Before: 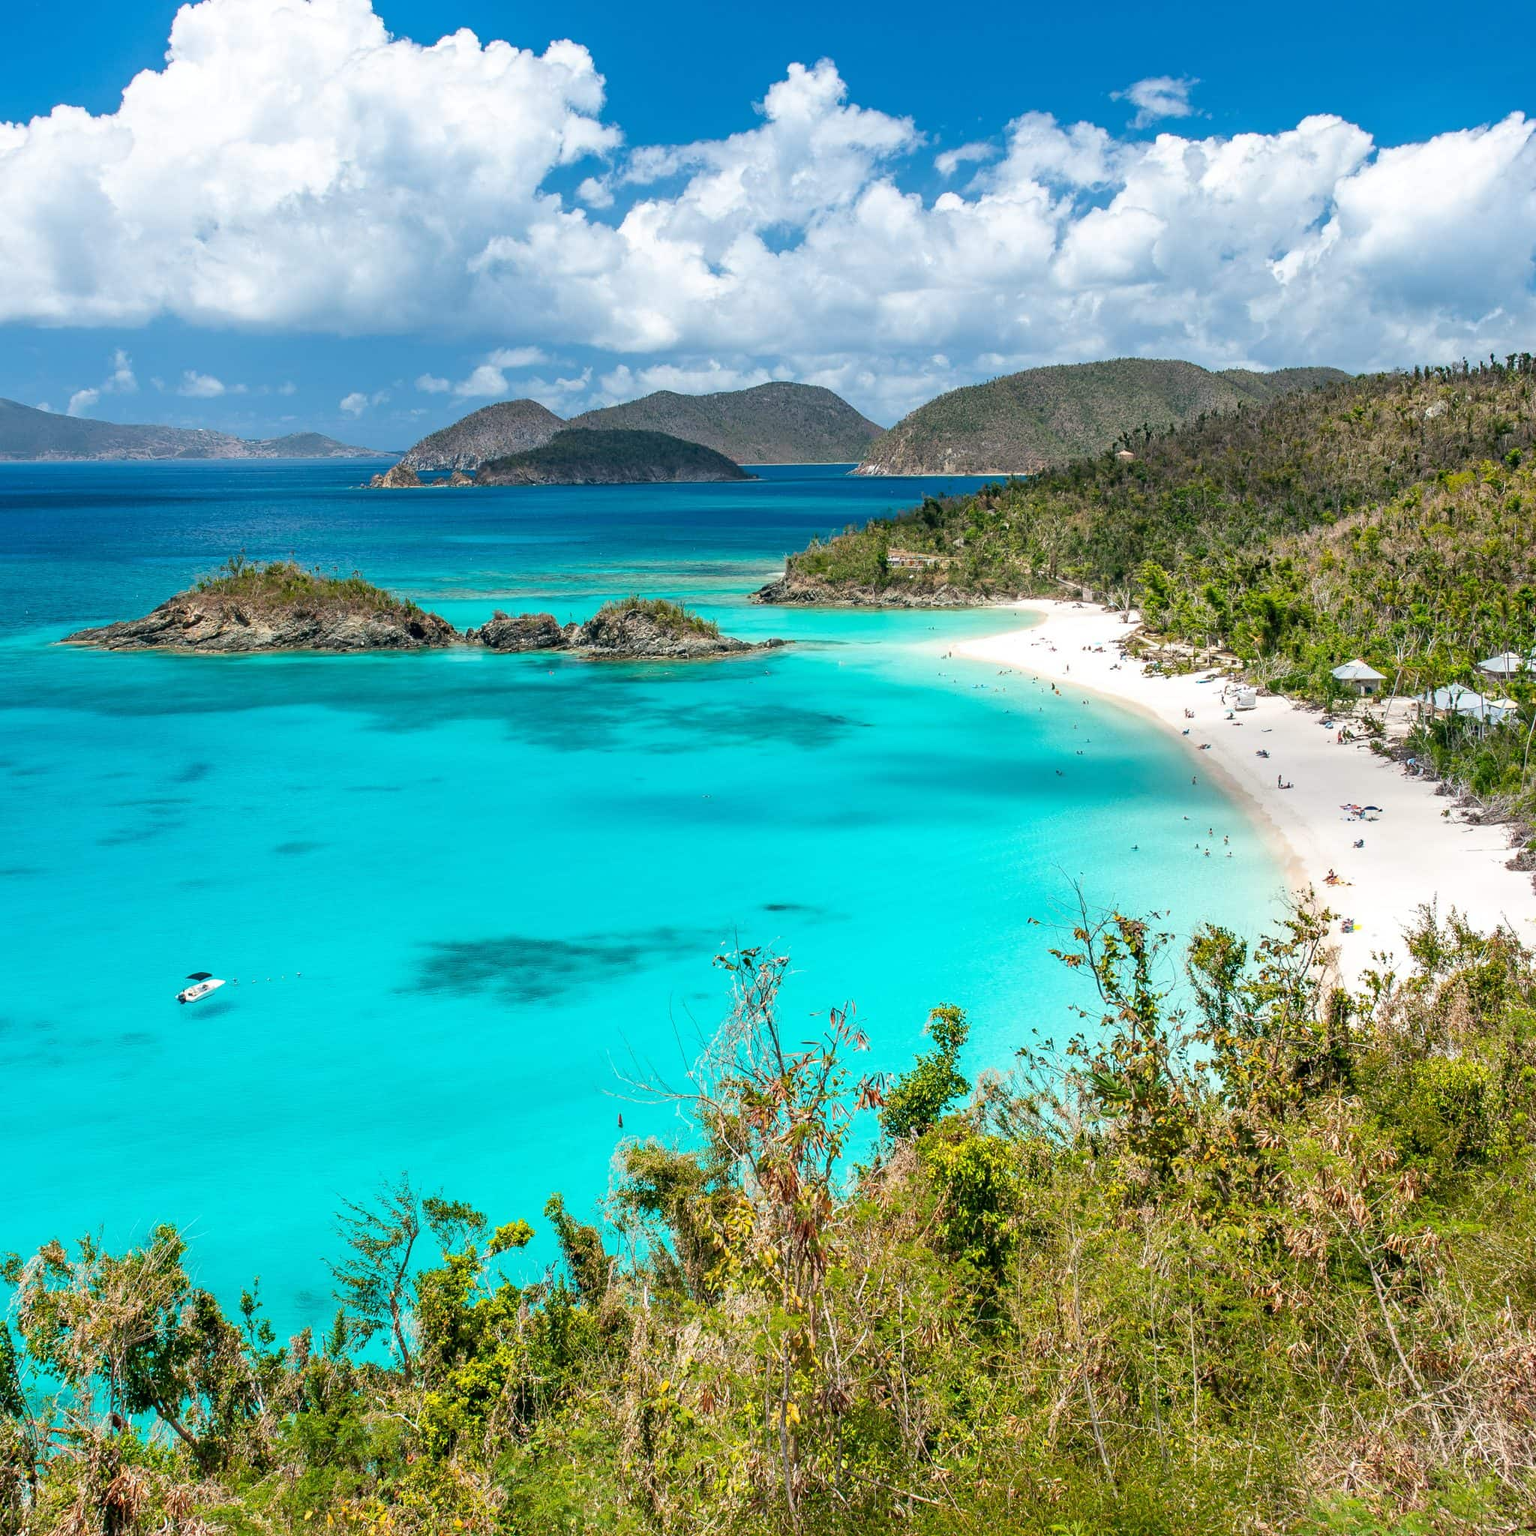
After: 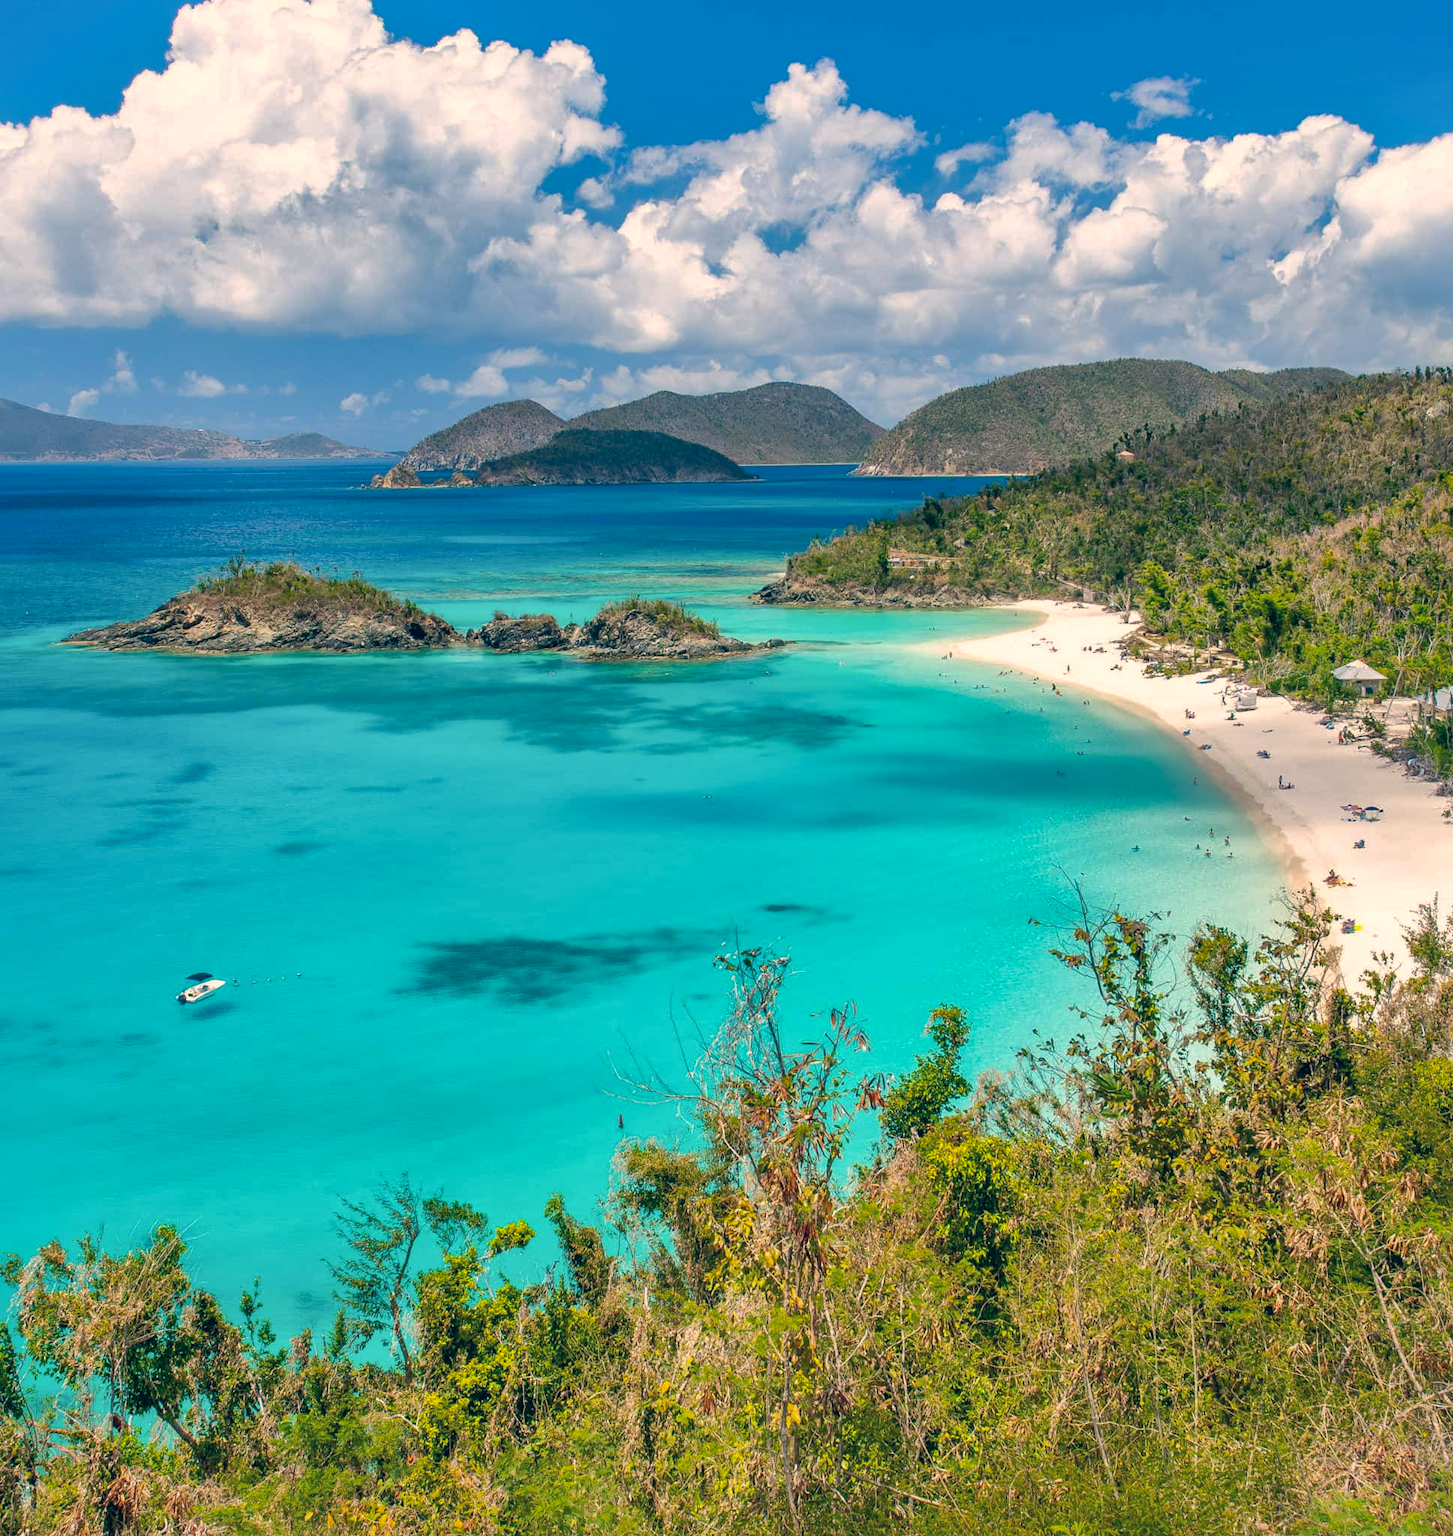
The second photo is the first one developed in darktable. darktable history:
color correction: highlights a* 10.36, highlights b* 14.63, shadows a* -9.65, shadows b* -14.82
crop and rotate: left 0%, right 5.405%
shadows and highlights: highlights -59.9
